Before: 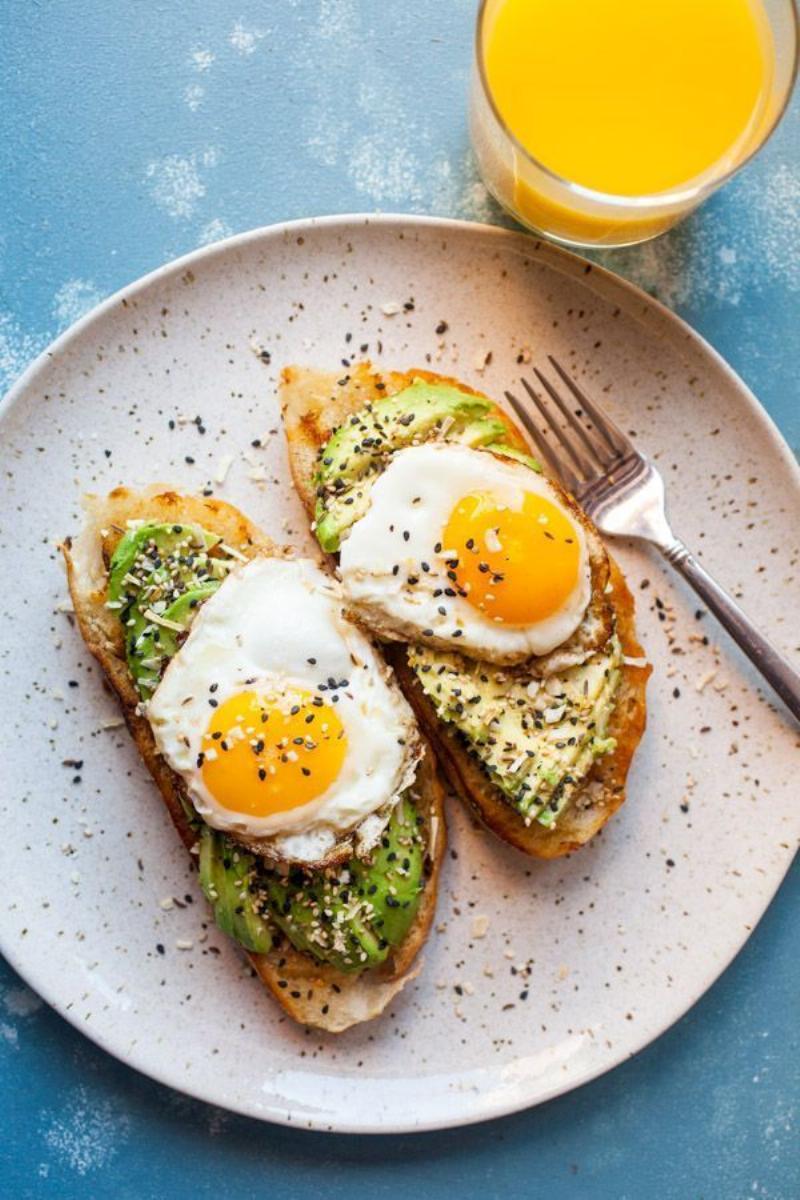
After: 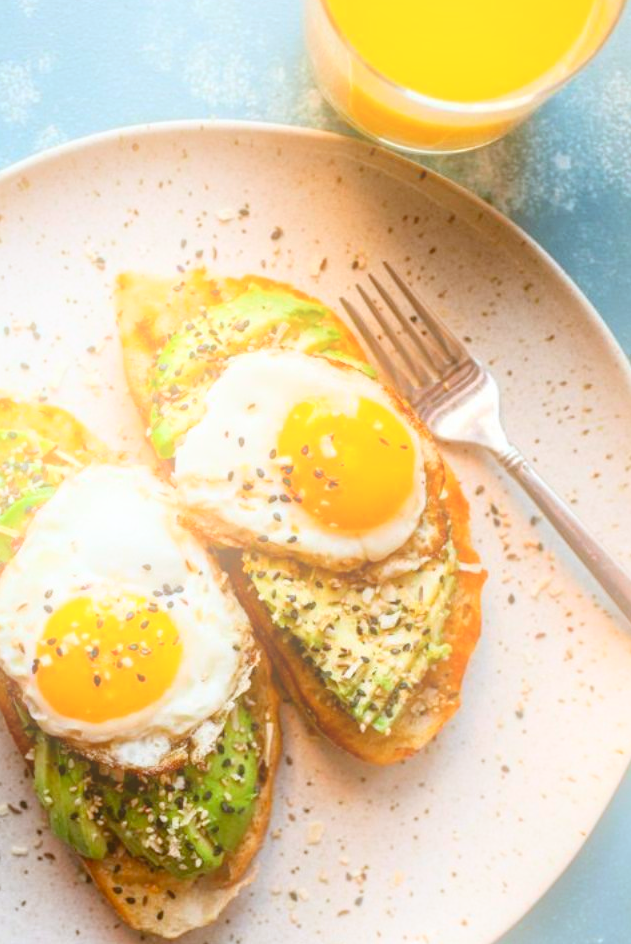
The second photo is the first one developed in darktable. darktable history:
crop and rotate: left 20.74%, top 7.912%, right 0.375%, bottom 13.378%
color correction: highlights a* -0.482, highlights b* 0.161, shadows a* 4.66, shadows b* 20.72
bloom: threshold 82.5%, strength 16.25%
